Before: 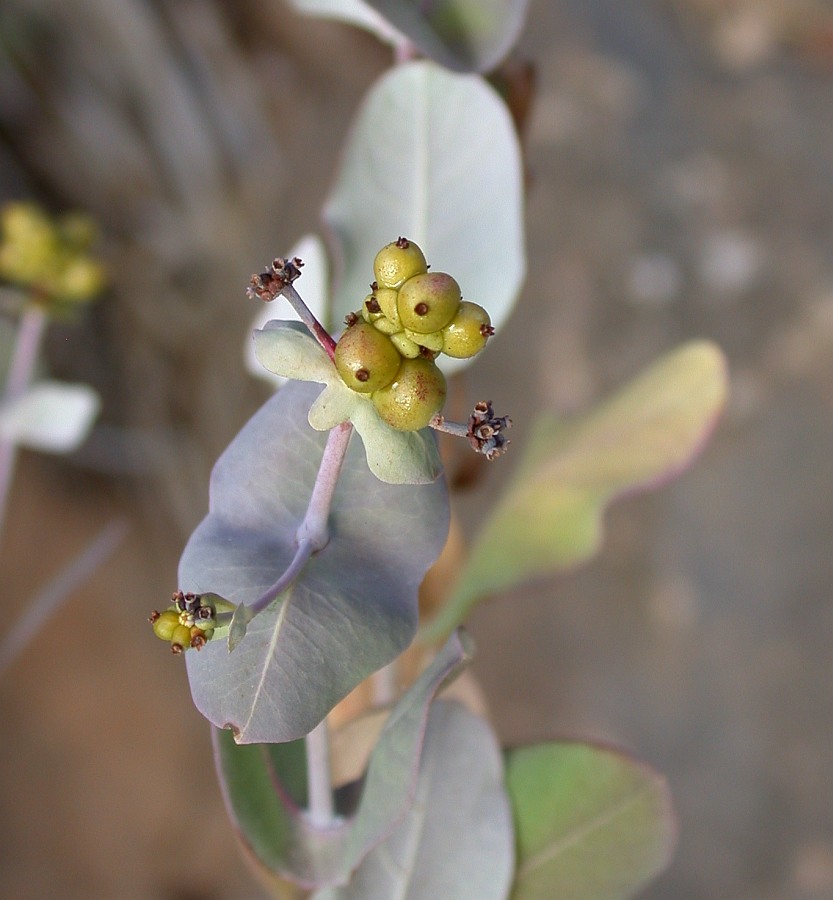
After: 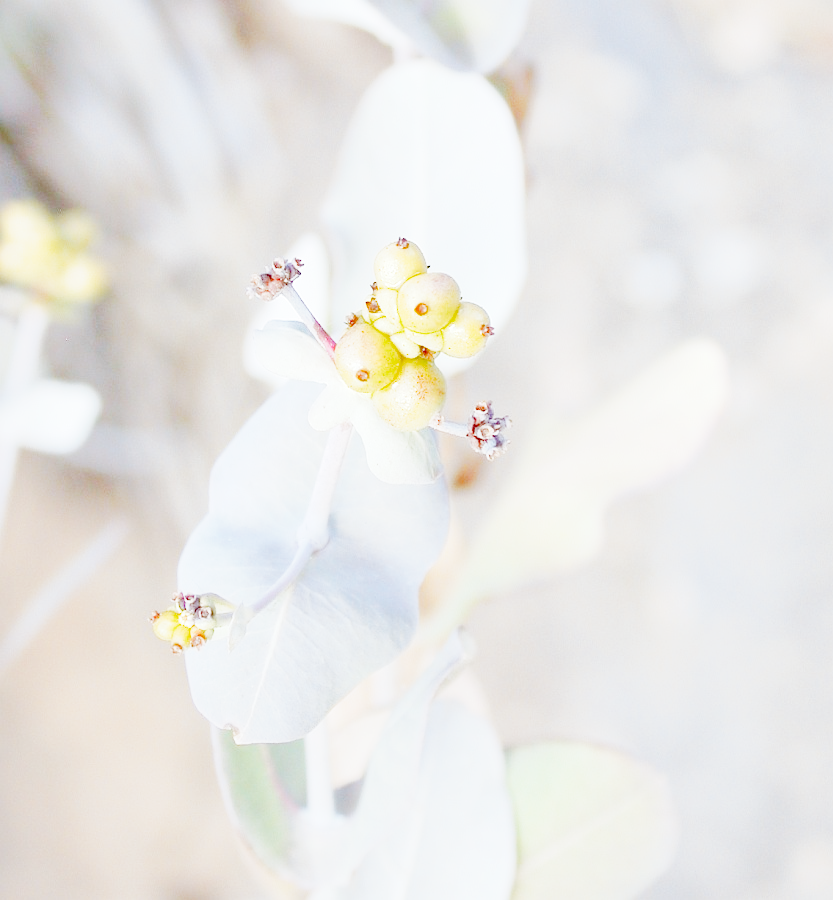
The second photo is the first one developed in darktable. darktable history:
tone curve: curves: ch0 [(0, 0) (0.003, 0.003) (0.011, 0.013) (0.025, 0.028) (0.044, 0.05) (0.069, 0.079) (0.1, 0.113) (0.136, 0.154) (0.177, 0.201) (0.224, 0.268) (0.277, 0.38) (0.335, 0.486) (0.399, 0.588) (0.468, 0.688) (0.543, 0.787) (0.623, 0.854) (0.709, 0.916) (0.801, 0.957) (0.898, 0.978) (1, 1)], preserve colors none
color look up table: target L [79.94, 78.84, 78.47, 77.6, 71.36, 74.07, 60.96, 55.97, 43.74, 36.02, 199.88, 99.55, 95.4, 94.28, 89.87, 78.78, 81.56, 81.56, 78.44, 79.49, 77.81, 77.02, 75.16, 68.75, 68.04, 66.66, 63.41, 58.81, 52.72, 52.59, 50.25, 47.48, 43.88, 38.21, 25.92, 20.88, 59.95, 57.13, 52.02, 46.64, 33.69, 37.09, 81.29, 79.11, 63.71, 59.43, 55.4, 57.08, 0], target a [-2.578, -1.594, -4.363, -3.798, -19.85, -31.74, -52.19, -37.32, -10.85, -0.817, 0, 0.057, -0.139, -0.011, -0.012, -8.458, 0.09, -0.011, 3.541, -0.006, 2.735, -0.004, -0.554, 16.65, -0.265, 15.04, 29.77, 41.38, 45.27, 0.009, 50.47, 49.66, 50.17, 14.83, -0.551, 0.083, 9.065, 49.94, 26.62, 3.487, 21.31, 11.1, -7.722, -10.09, -30.5, -27.68, -8.49, -16.13, 0], target b [-5.545, -3.193, -3.724, -8.37, 47.34, -14.05, 18.15, 25.13, 20.26, -2.26, 0, -0.701, 0.551, 0.084, 0.091, 66.9, -0.273, 0.098, -0.625, 0.044, -0.147, 0.026, -0.328, 60.66, -2.412, 10.78, 54.66, 49.6, 12.5, -2.562, -2.39, 23.08, 25.98, 11.71, -0.957, -0.575, -21.65, -12.46, -26.64, -50.14, -20.1, -54.46, -10.88, -8.914, -51.74, -49.82, -25.58, -62.1, 0], num patches 48
